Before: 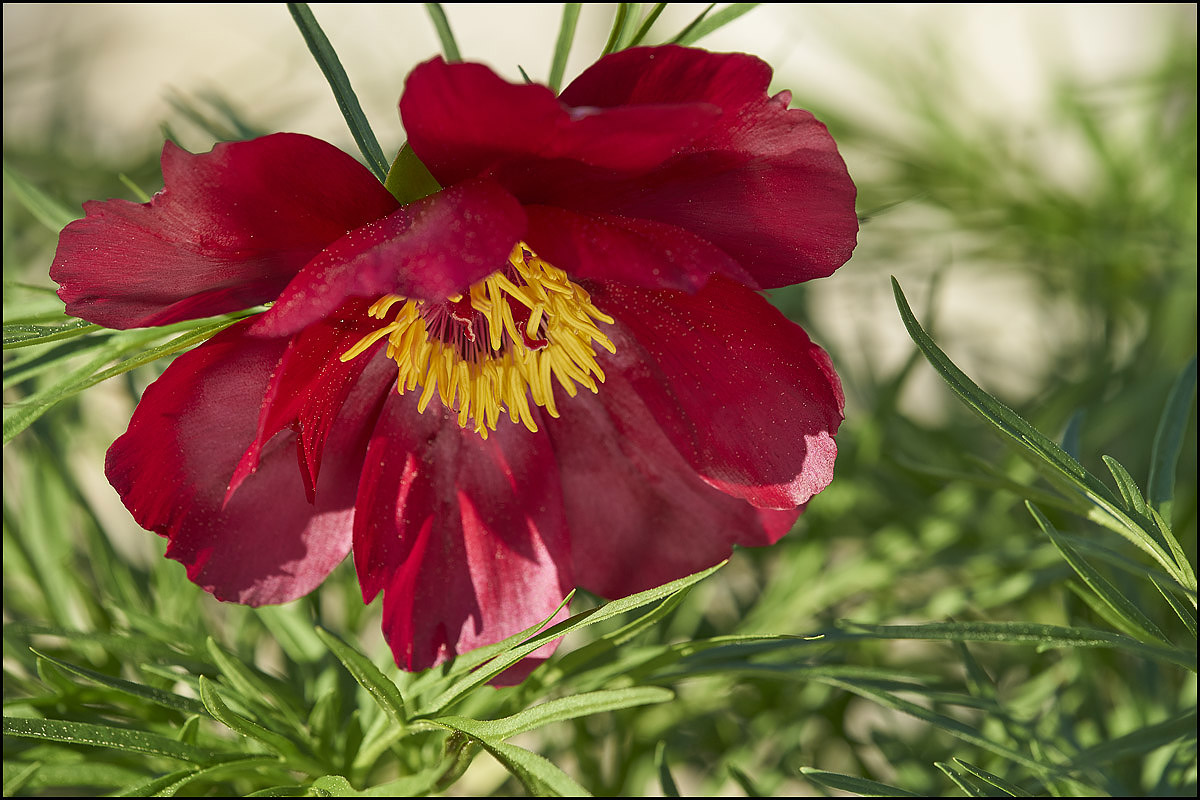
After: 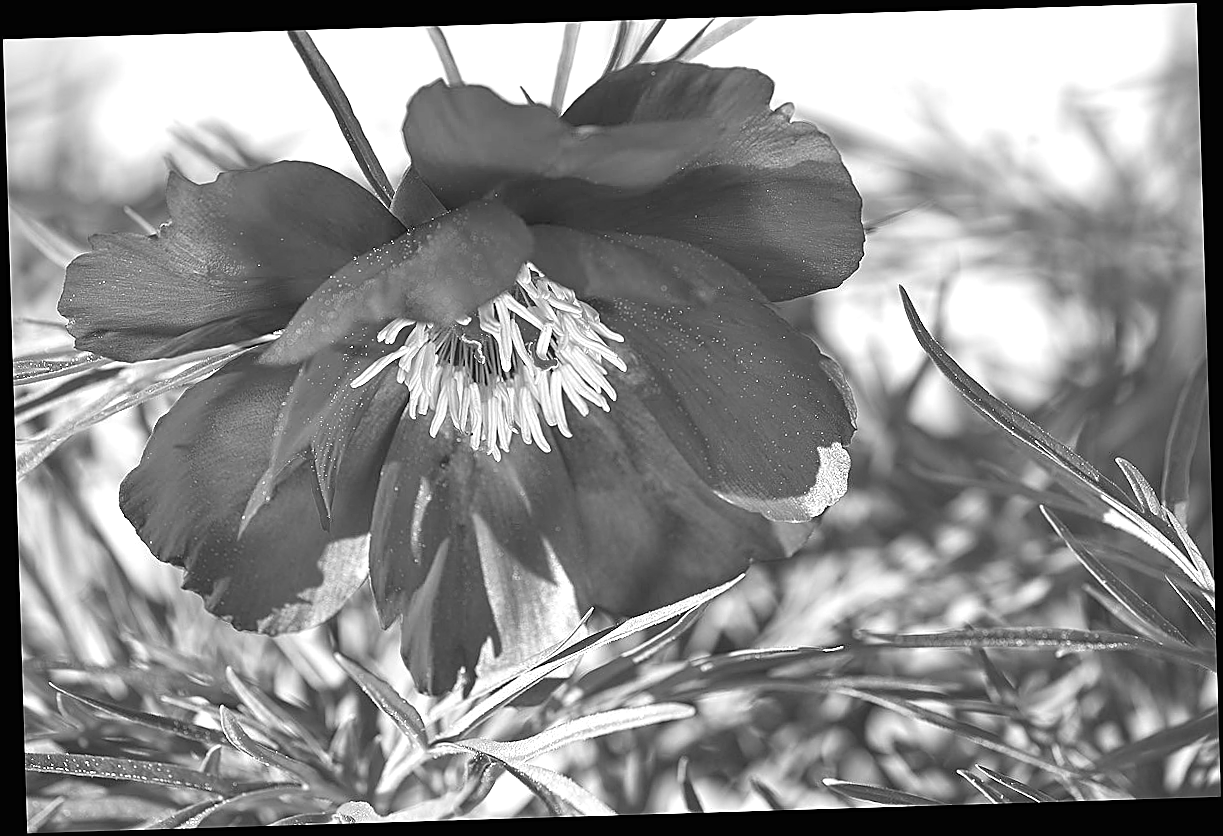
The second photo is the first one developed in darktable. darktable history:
exposure: black level correction -0.001, exposure 0.9 EV, compensate exposure bias true, compensate highlight preservation false
sharpen: on, module defaults
rotate and perspective: rotation -1.75°, automatic cropping off
monochrome: size 3.1
